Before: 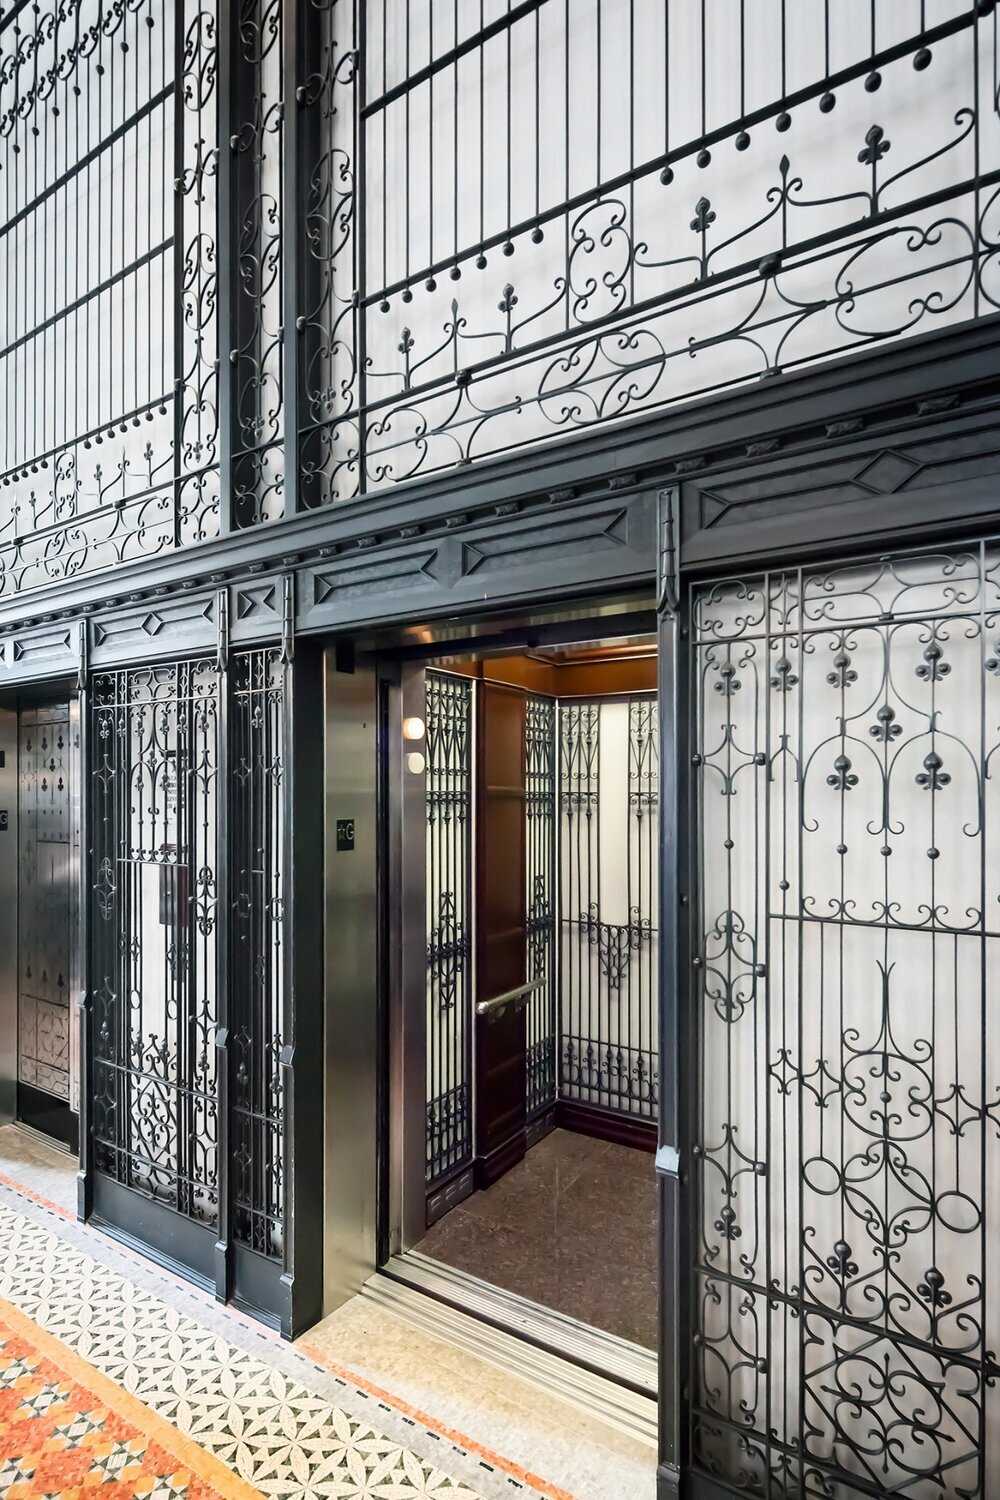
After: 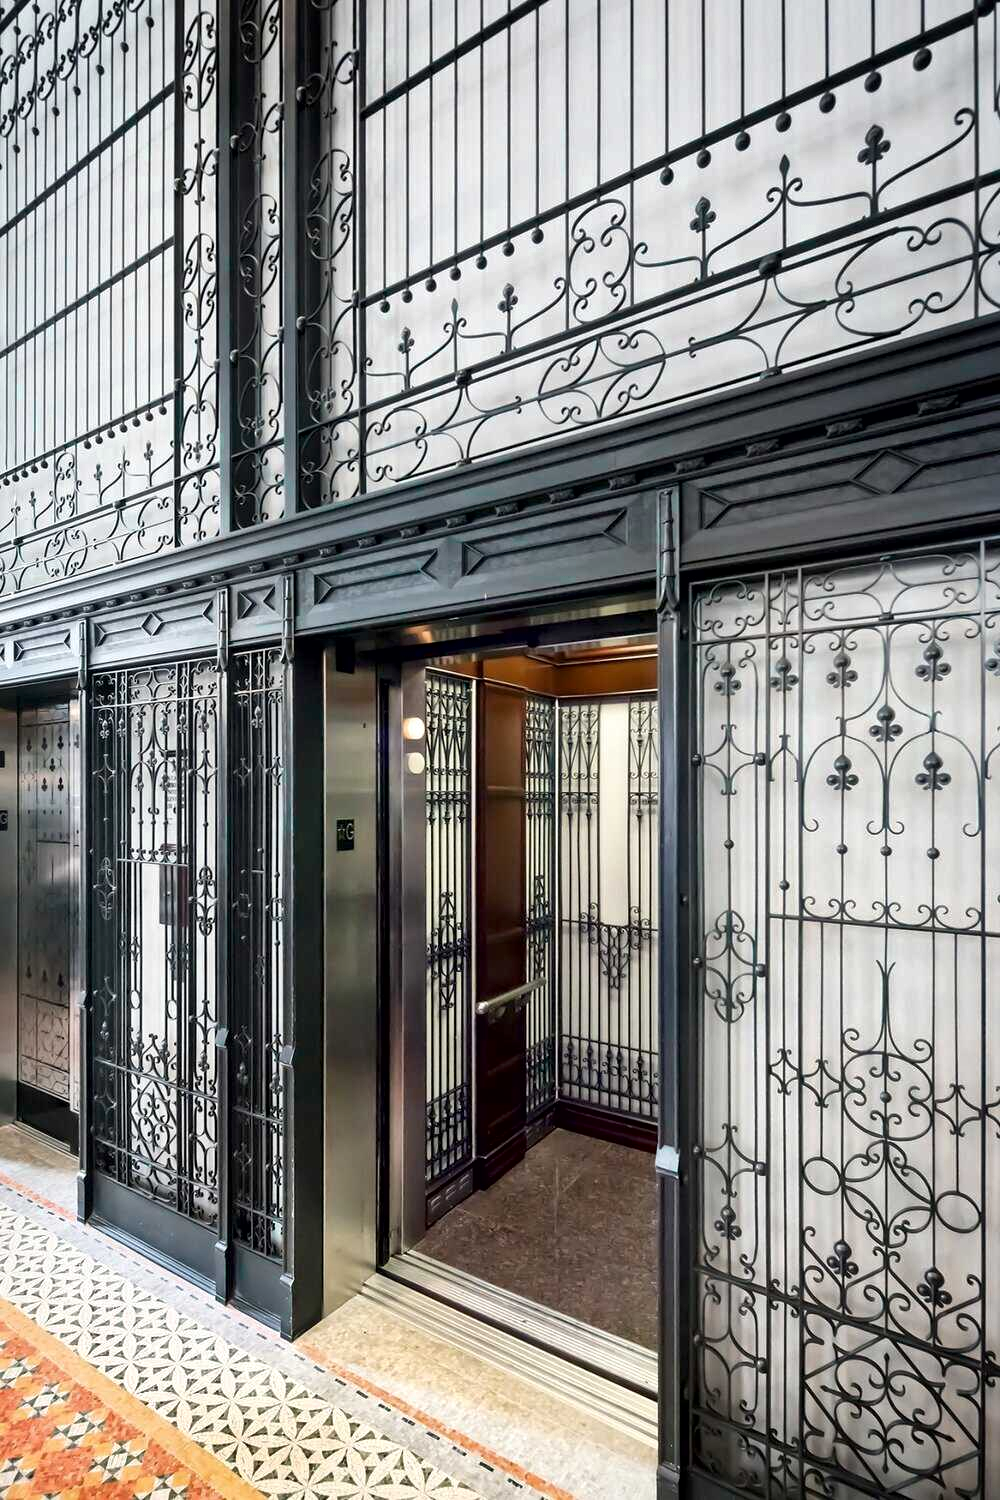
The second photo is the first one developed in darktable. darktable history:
local contrast: mode bilateral grid, contrast 20, coarseness 51, detail 150%, midtone range 0.2
color zones: curves: ch0 [(0.25, 0.5) (0.423, 0.5) (0.443, 0.5) (0.521, 0.756) (0.568, 0.5) (0.576, 0.5) (0.75, 0.5)]; ch1 [(0.25, 0.5) (0.423, 0.5) (0.443, 0.5) (0.539, 0.873) (0.624, 0.565) (0.631, 0.5) (0.75, 0.5)]
